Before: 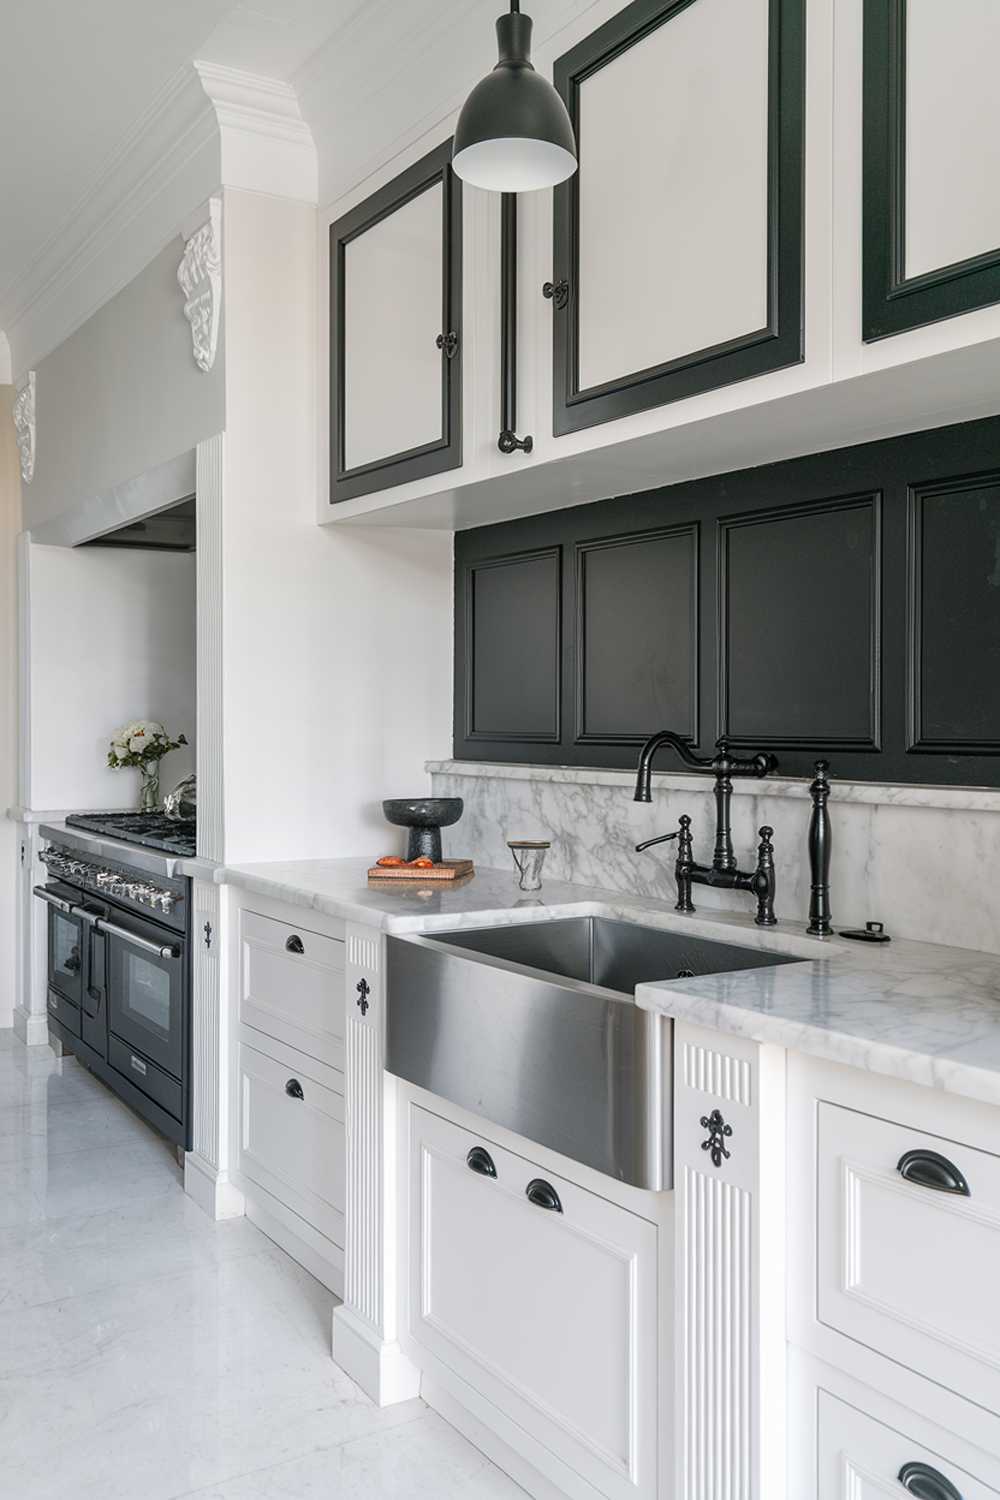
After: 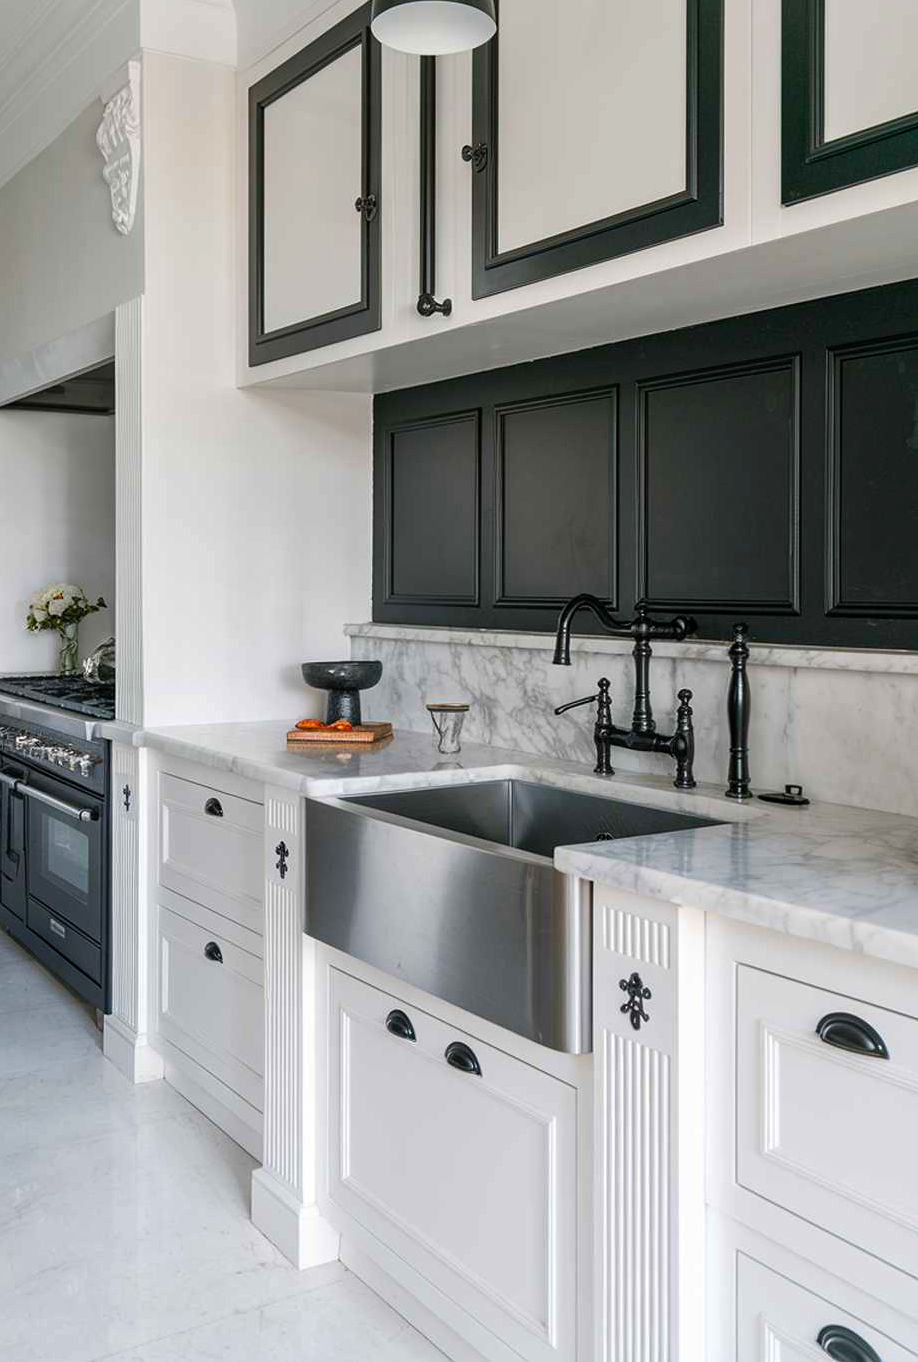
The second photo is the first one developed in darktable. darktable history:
color zones: curves: ch1 [(0.25, 0.5) (0.747, 0.71)]
color balance rgb: power › luminance -8.929%, perceptual saturation grading › global saturation 36.22%, perceptual saturation grading › shadows 35.189%
crop and rotate: left 8.143%, top 9.143%
